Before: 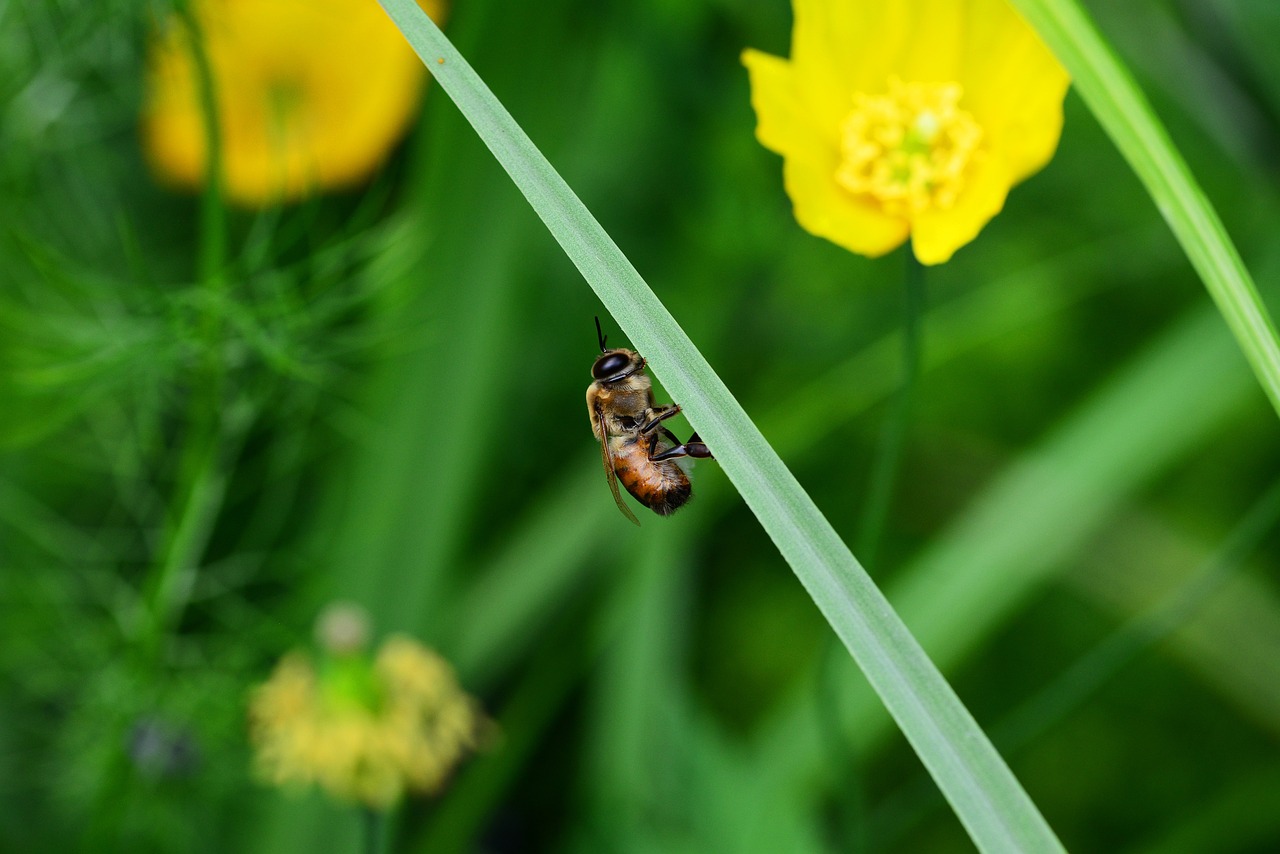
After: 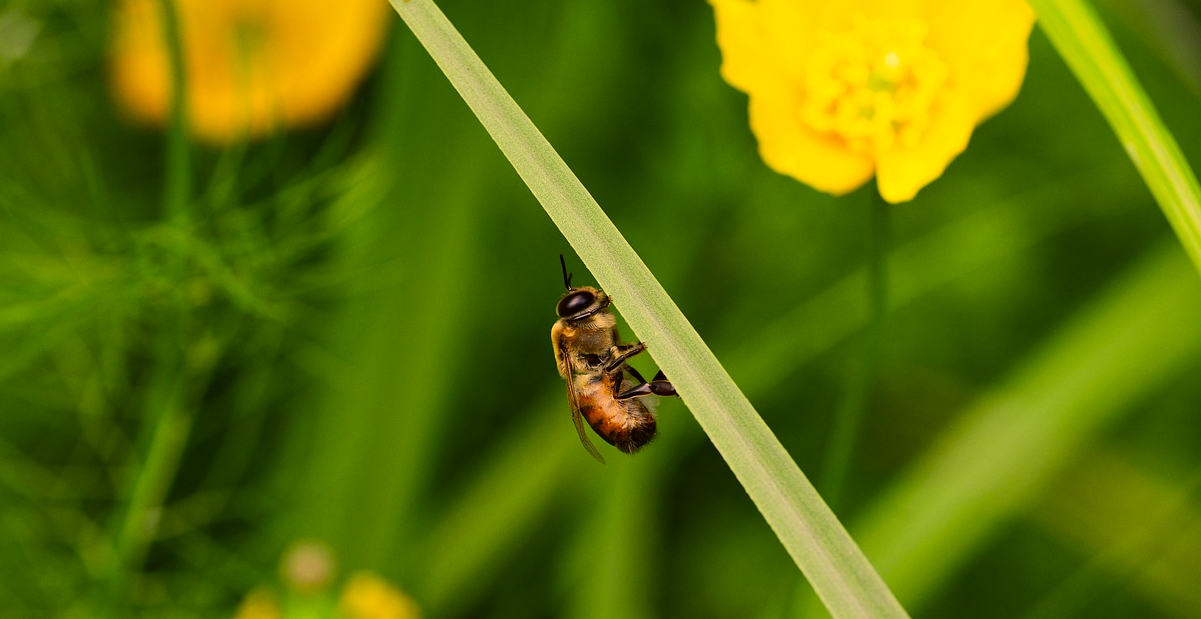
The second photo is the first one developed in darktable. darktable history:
crop: left 2.737%, top 7.287%, right 3.421%, bottom 20.179%
color correction: highlights a* 17.94, highlights b* 35.39, shadows a* 1.48, shadows b* 6.42, saturation 1.01
